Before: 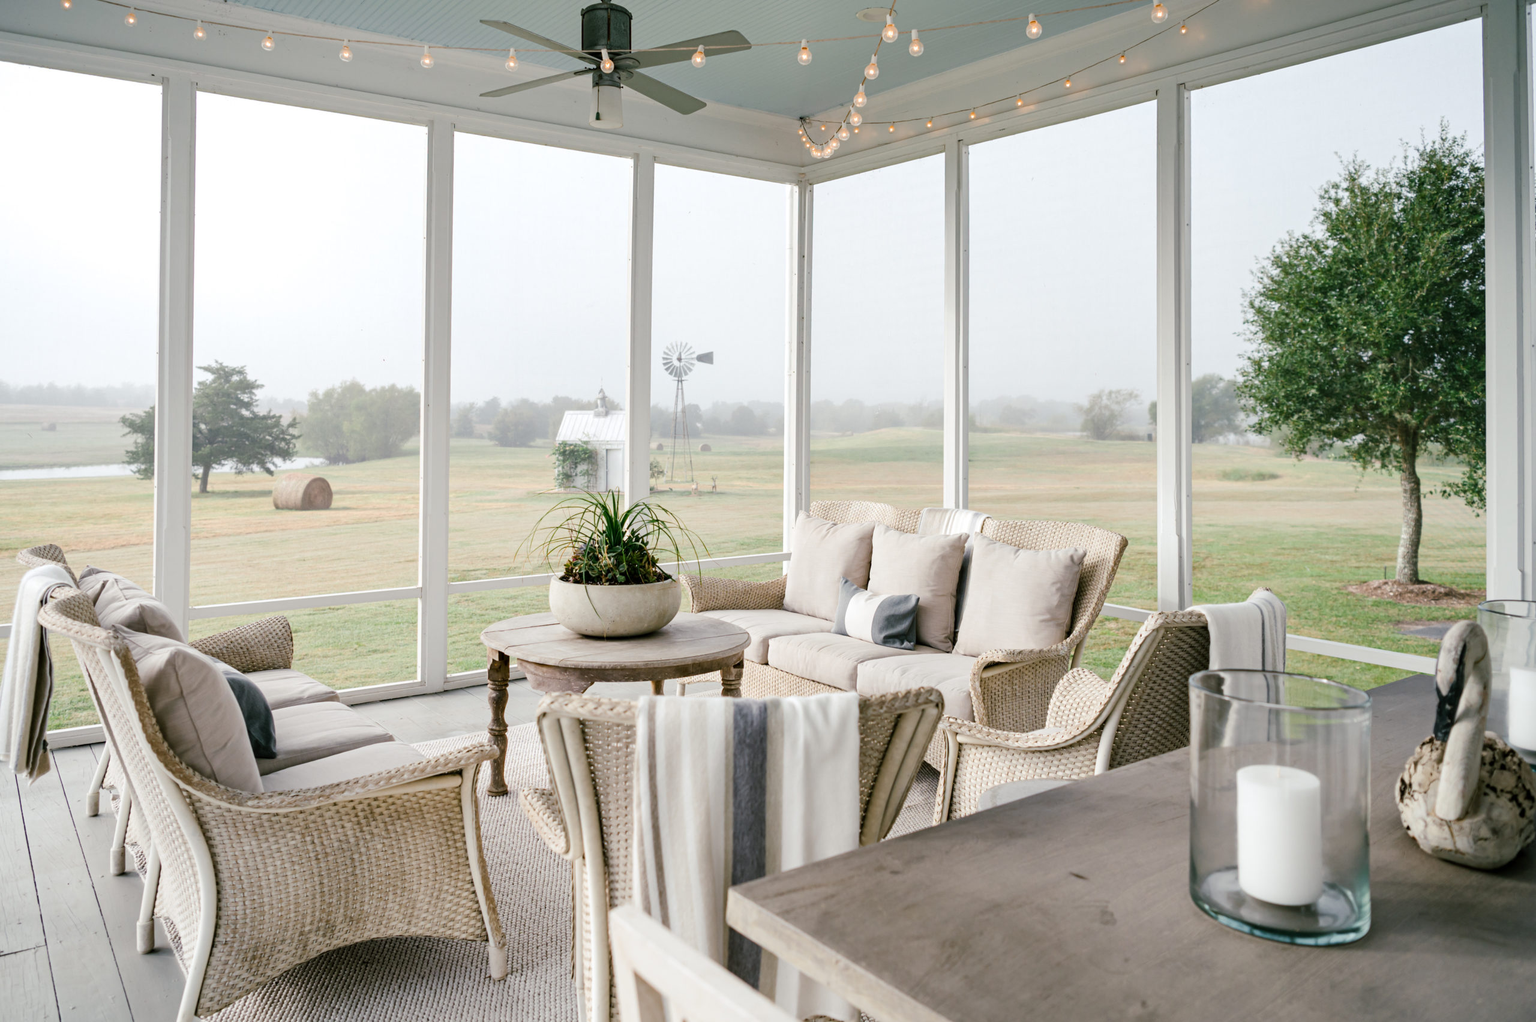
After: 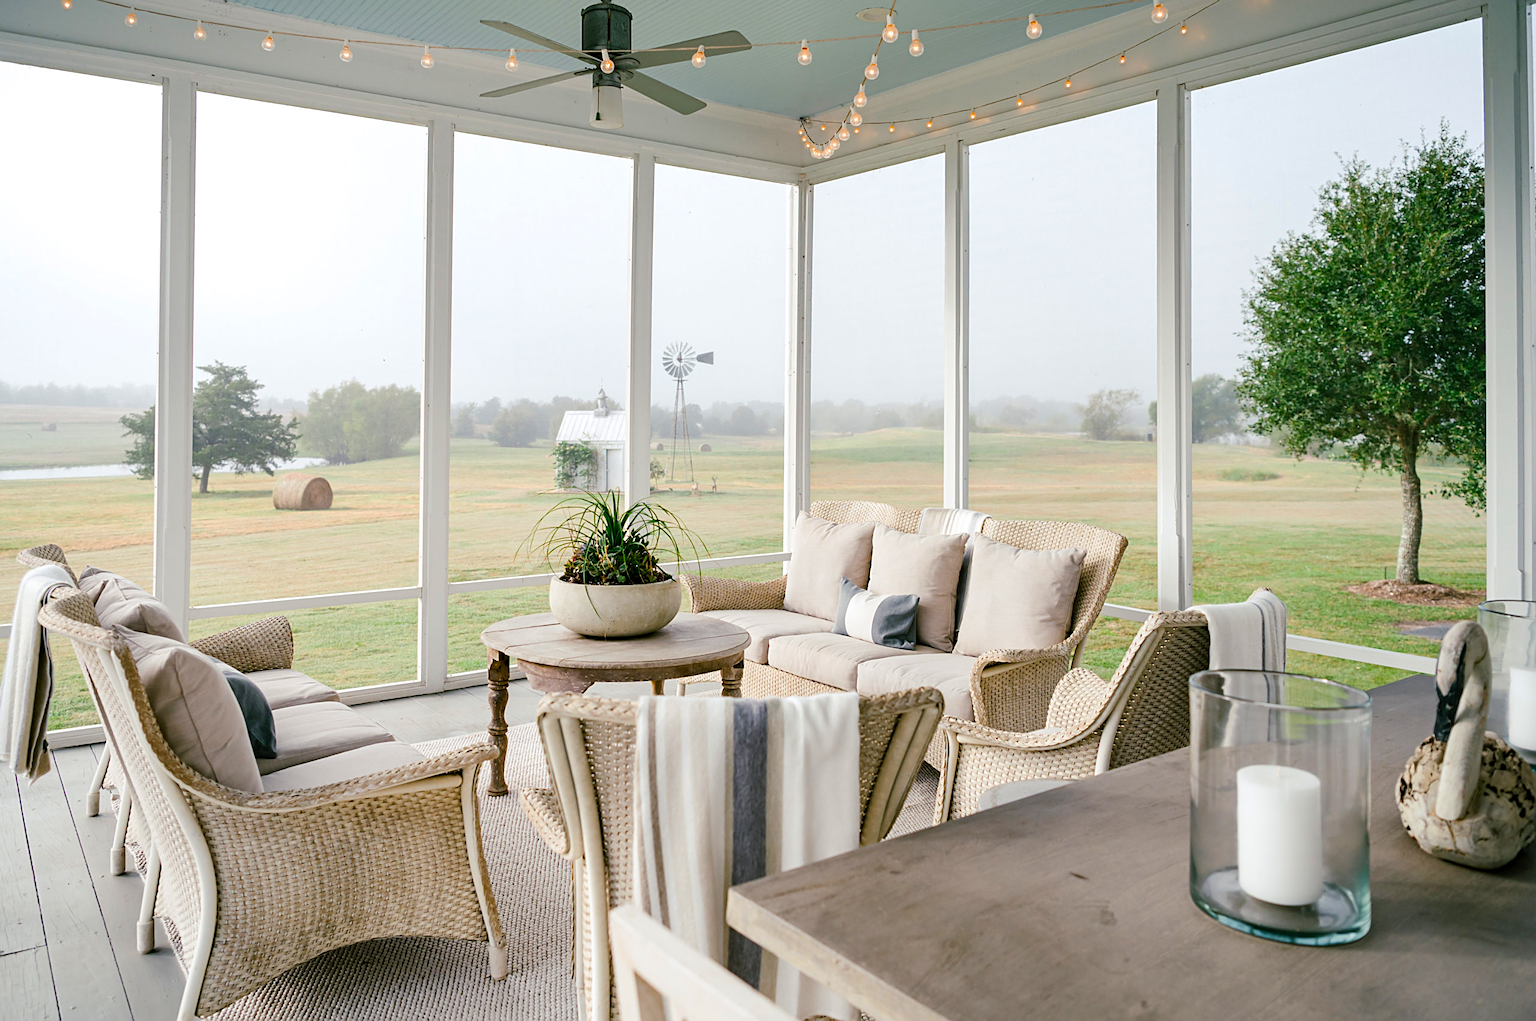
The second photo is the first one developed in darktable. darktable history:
color correction: highlights b* 0.039, saturation 1.36
sharpen: on, module defaults
